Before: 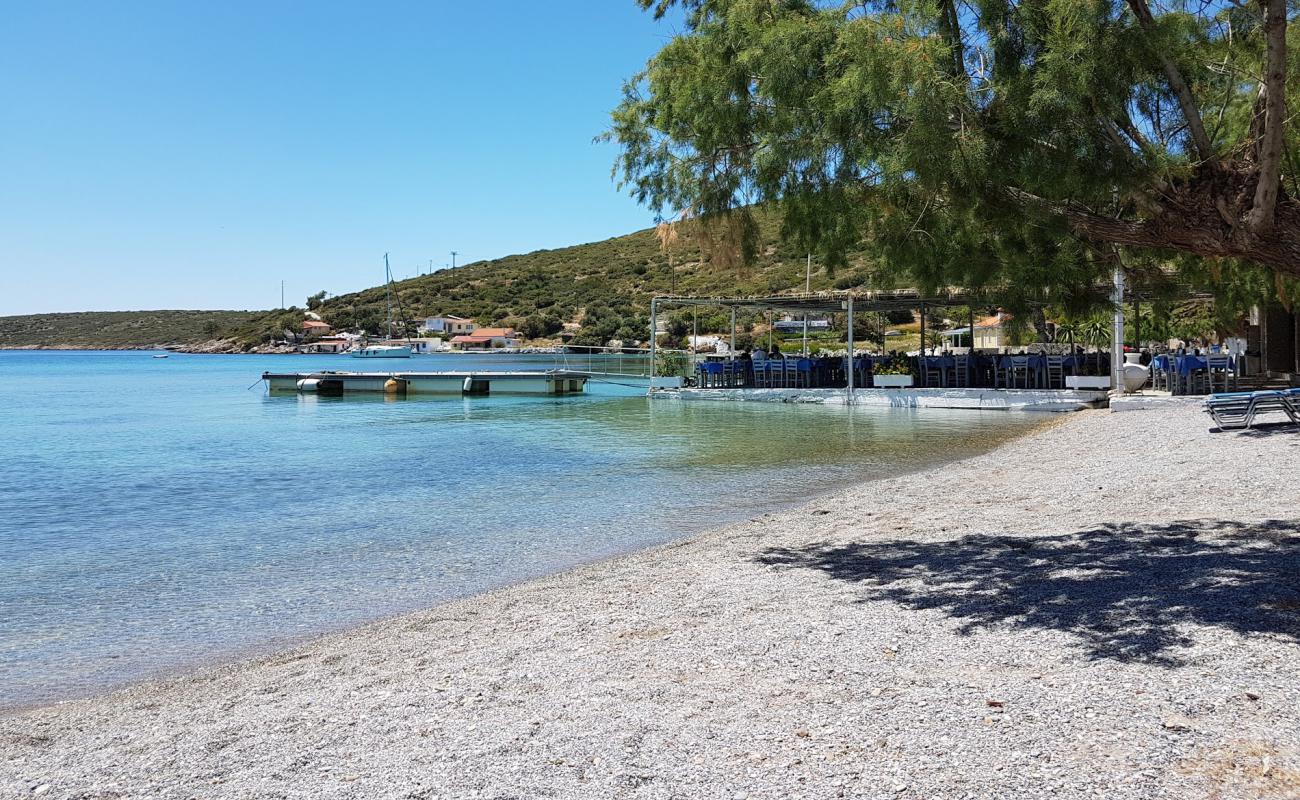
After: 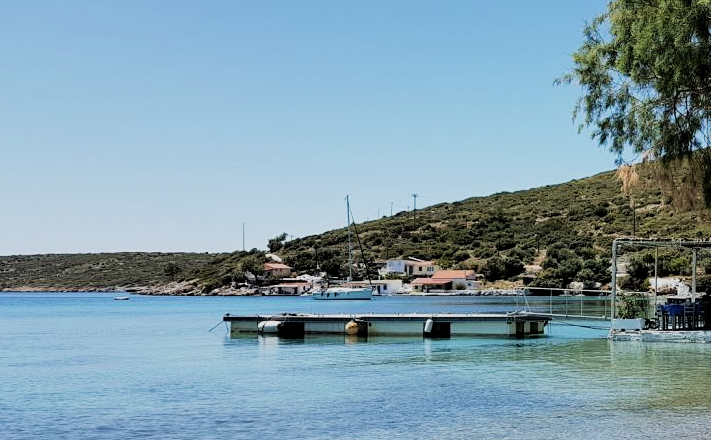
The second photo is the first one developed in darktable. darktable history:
contrast brightness saturation: saturation -0.053
crop and rotate: left 3.063%, top 7.449%, right 42.21%, bottom 37.527%
filmic rgb: black relative exposure -5.08 EV, white relative exposure 3.97 EV, hardness 2.88, contrast 1.3, highlights saturation mix -30.96%
